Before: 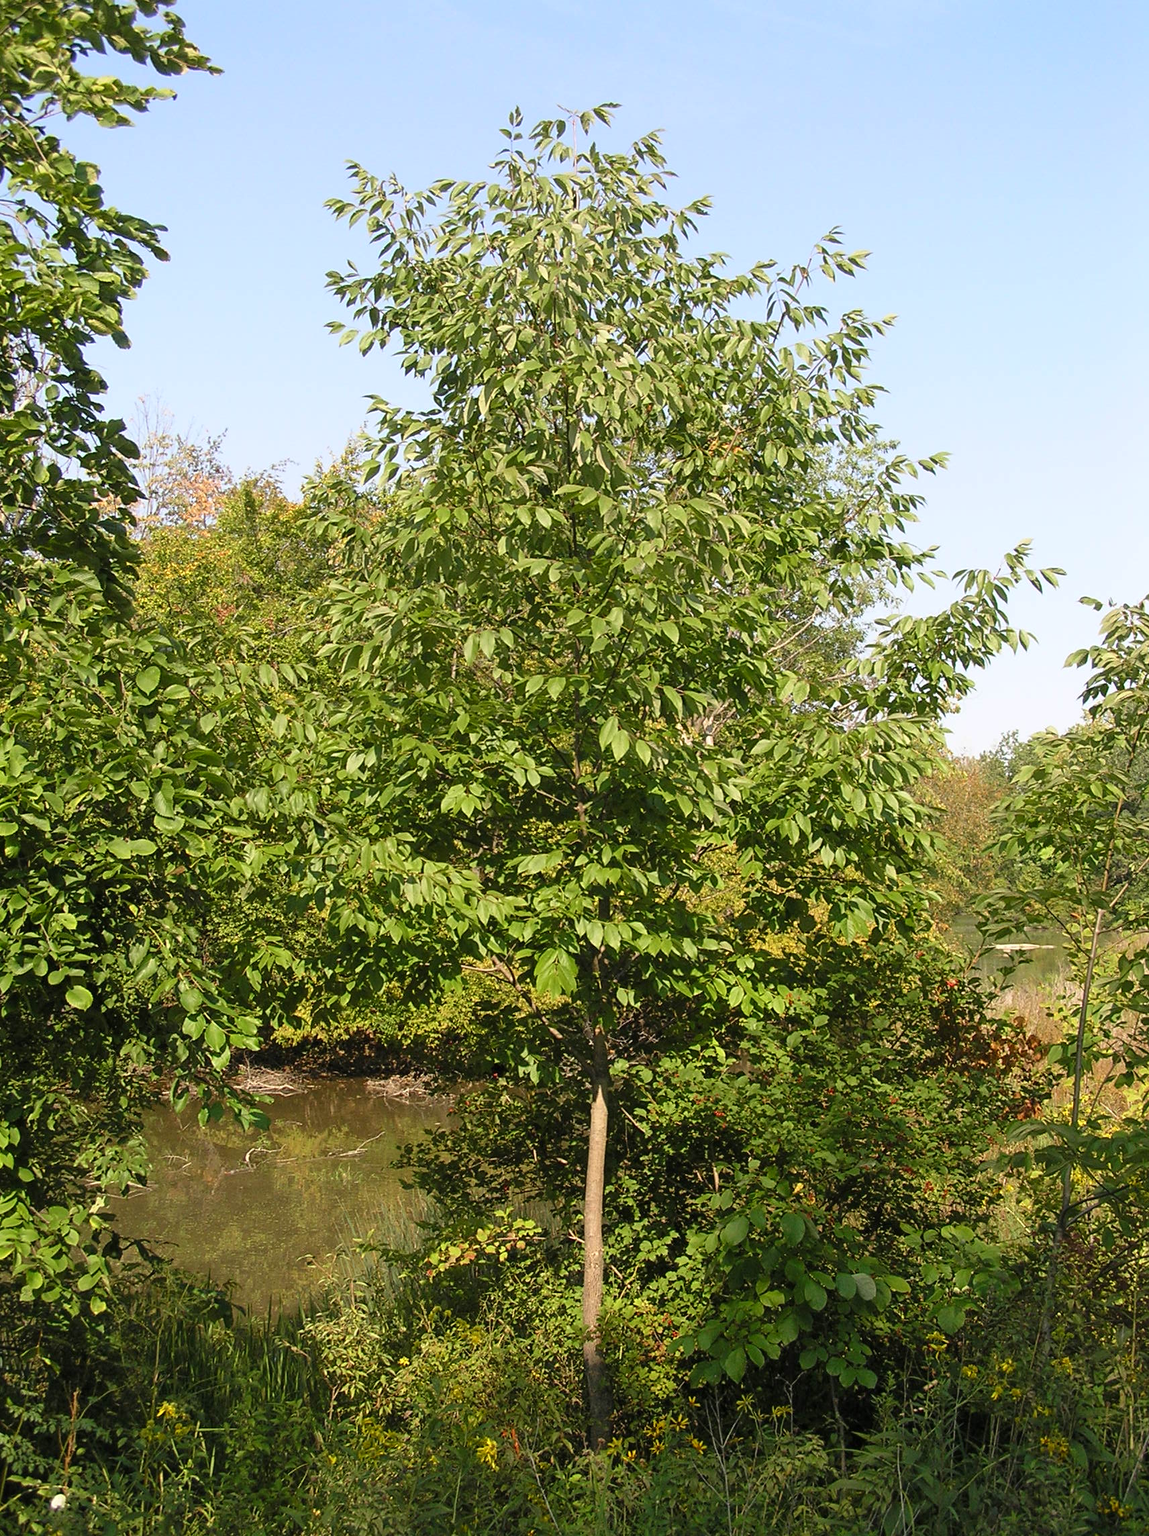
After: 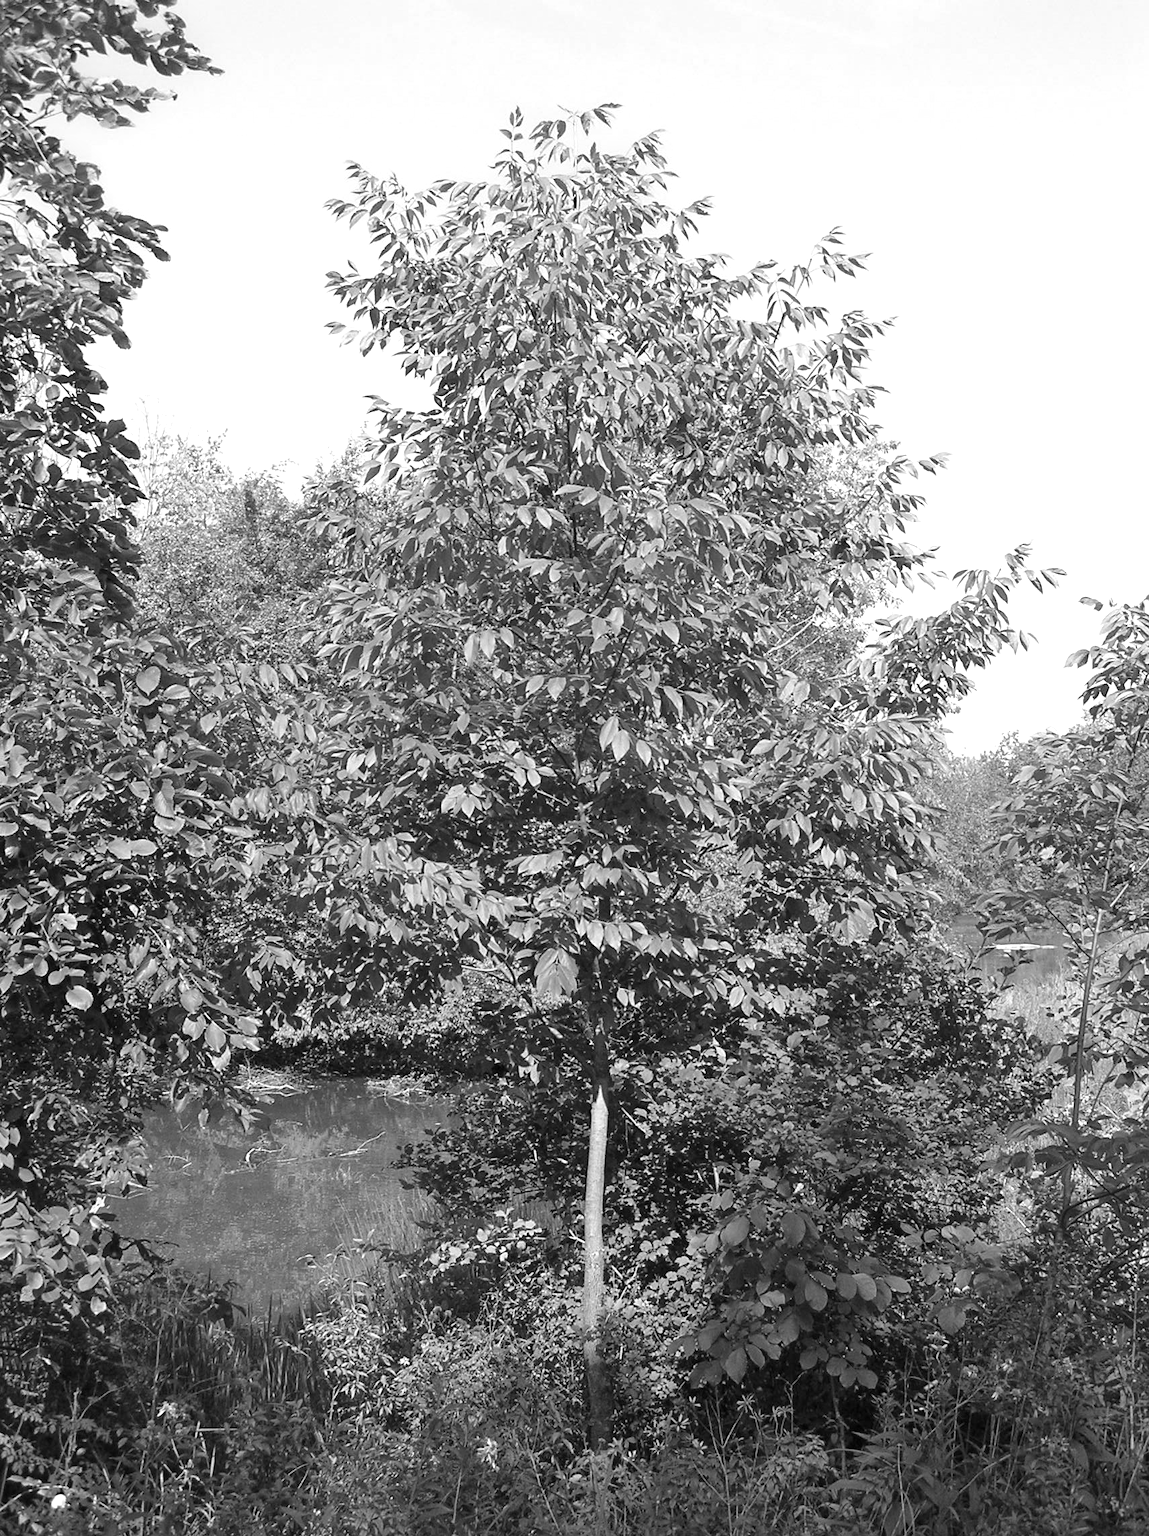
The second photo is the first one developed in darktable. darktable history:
exposure: exposure 0.6 EV, compensate highlight preservation false
monochrome: a 14.95, b -89.96
